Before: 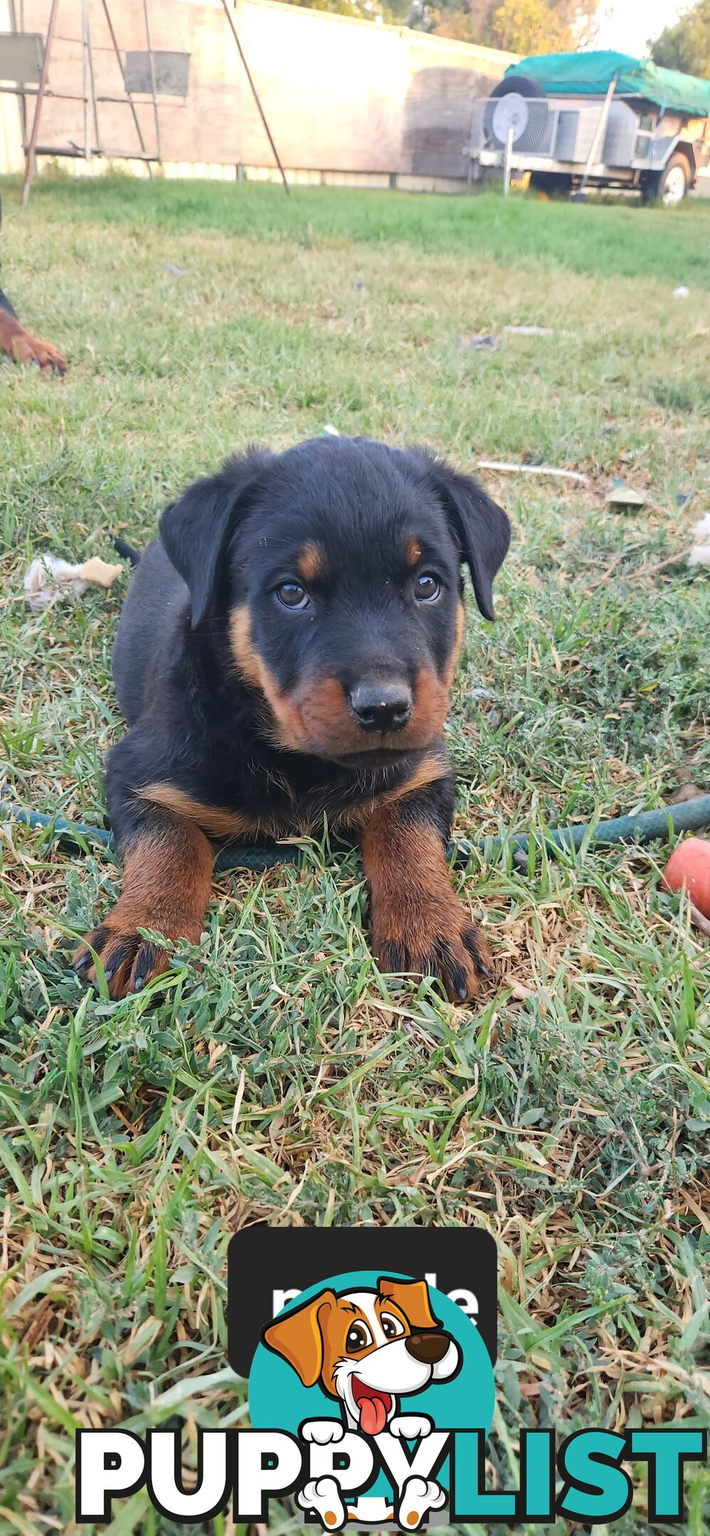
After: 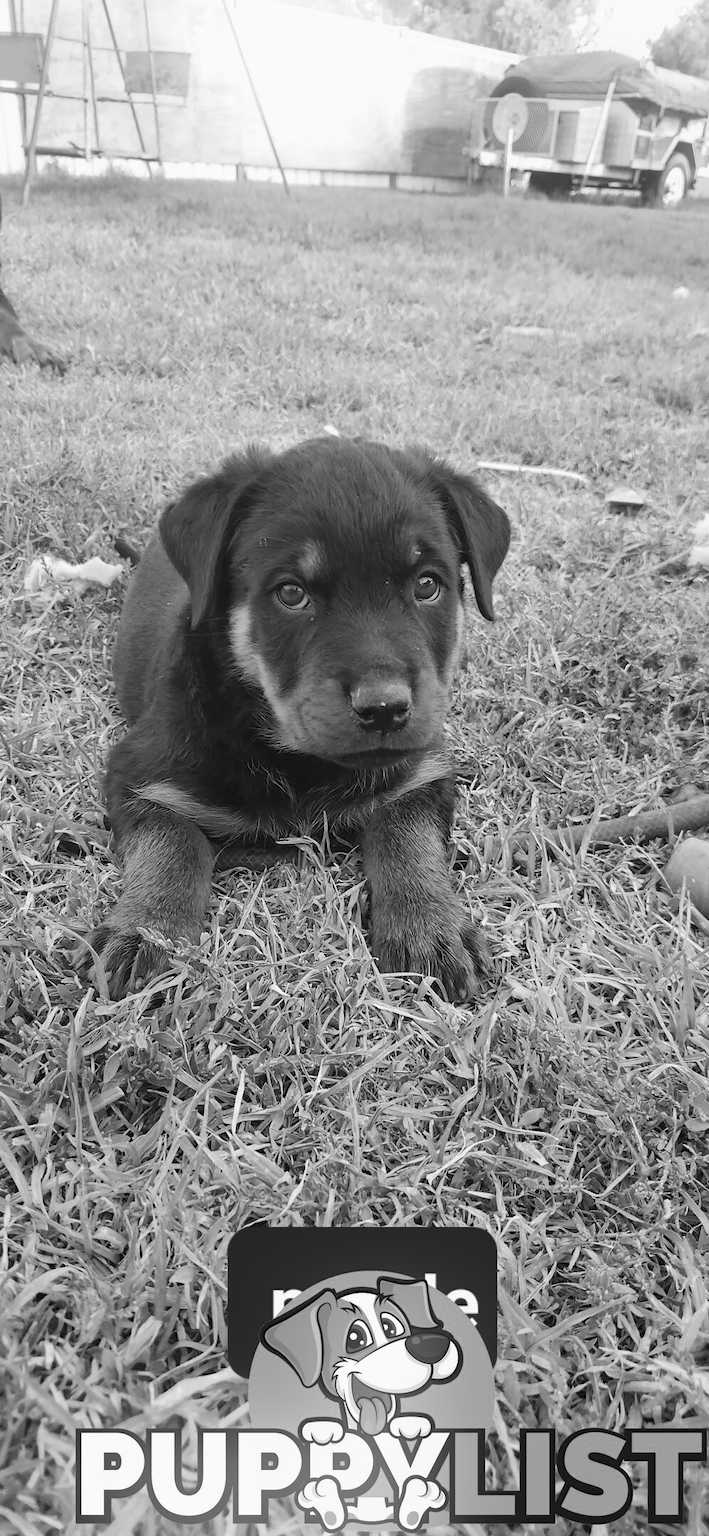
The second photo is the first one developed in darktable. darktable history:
monochrome: a 32, b 64, size 2.3
bloom: size 13.65%, threshold 98.39%, strength 4.82%
